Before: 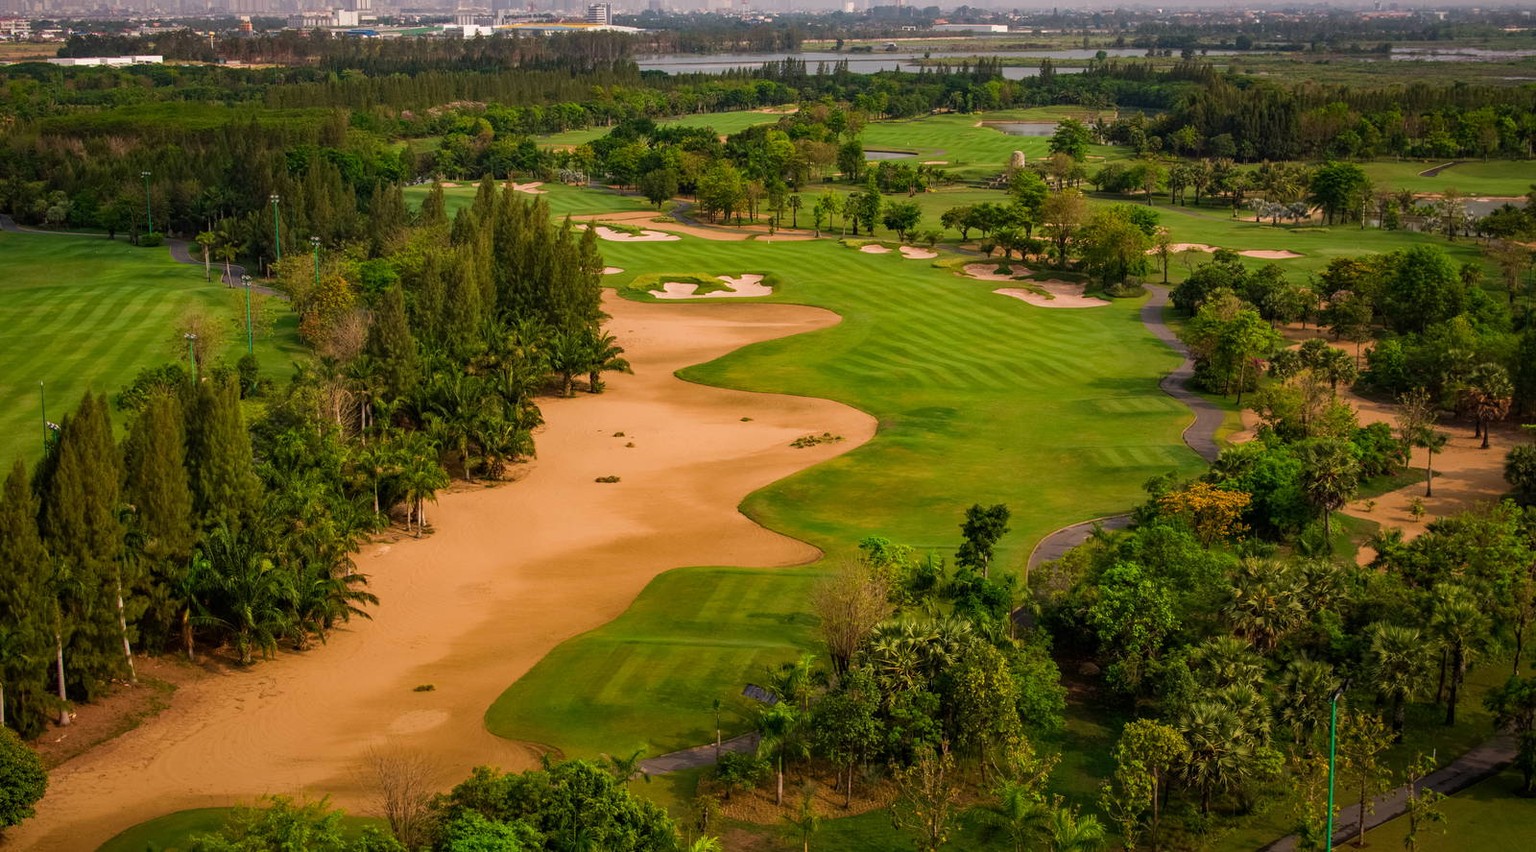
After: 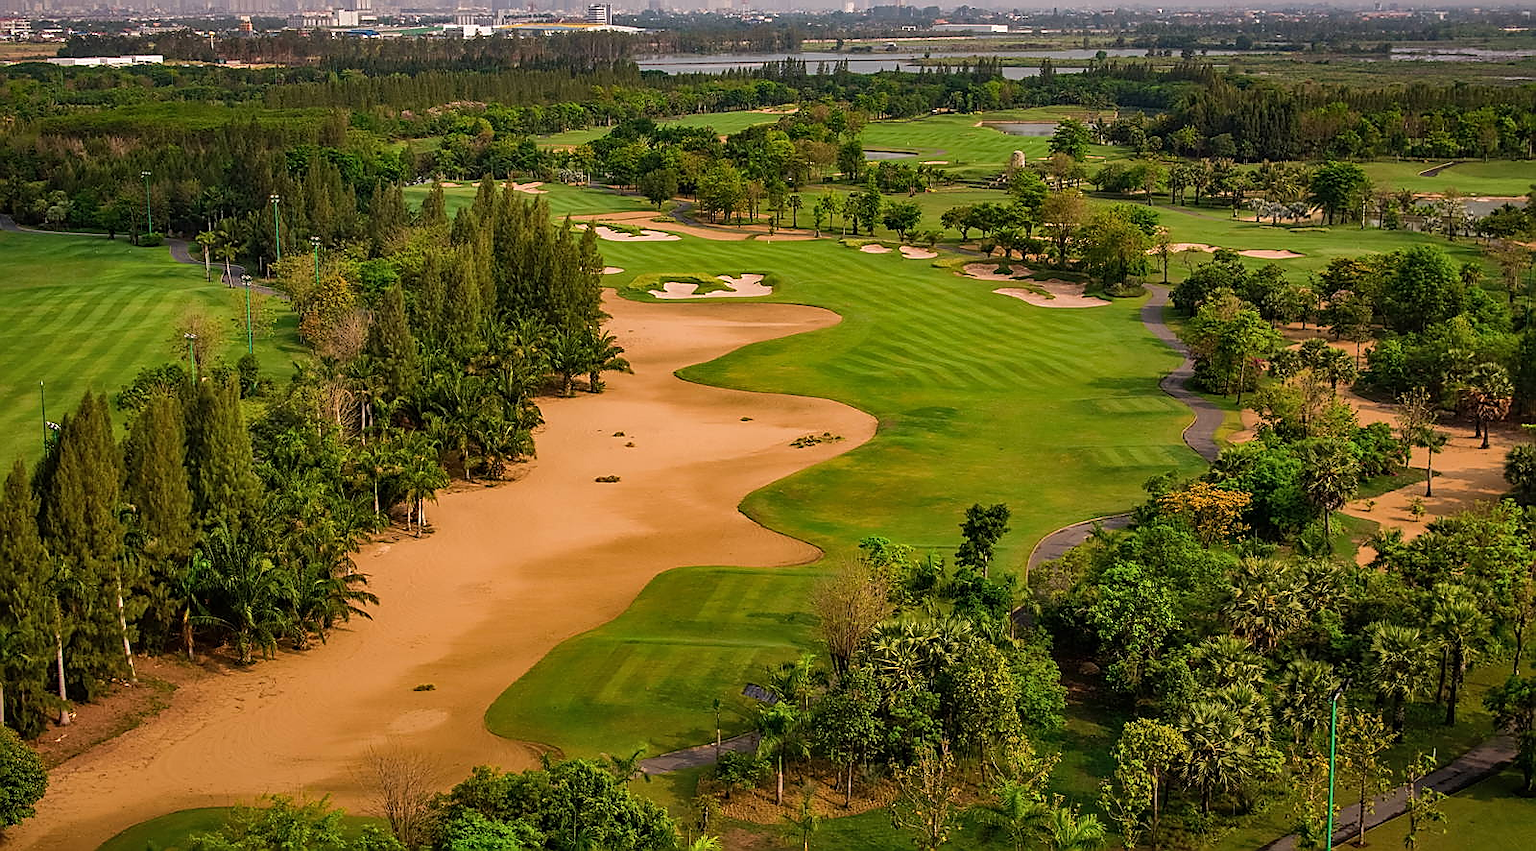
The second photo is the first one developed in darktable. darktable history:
sharpen: radius 1.4, amount 1.25, threshold 0.7
shadows and highlights: soften with gaussian
